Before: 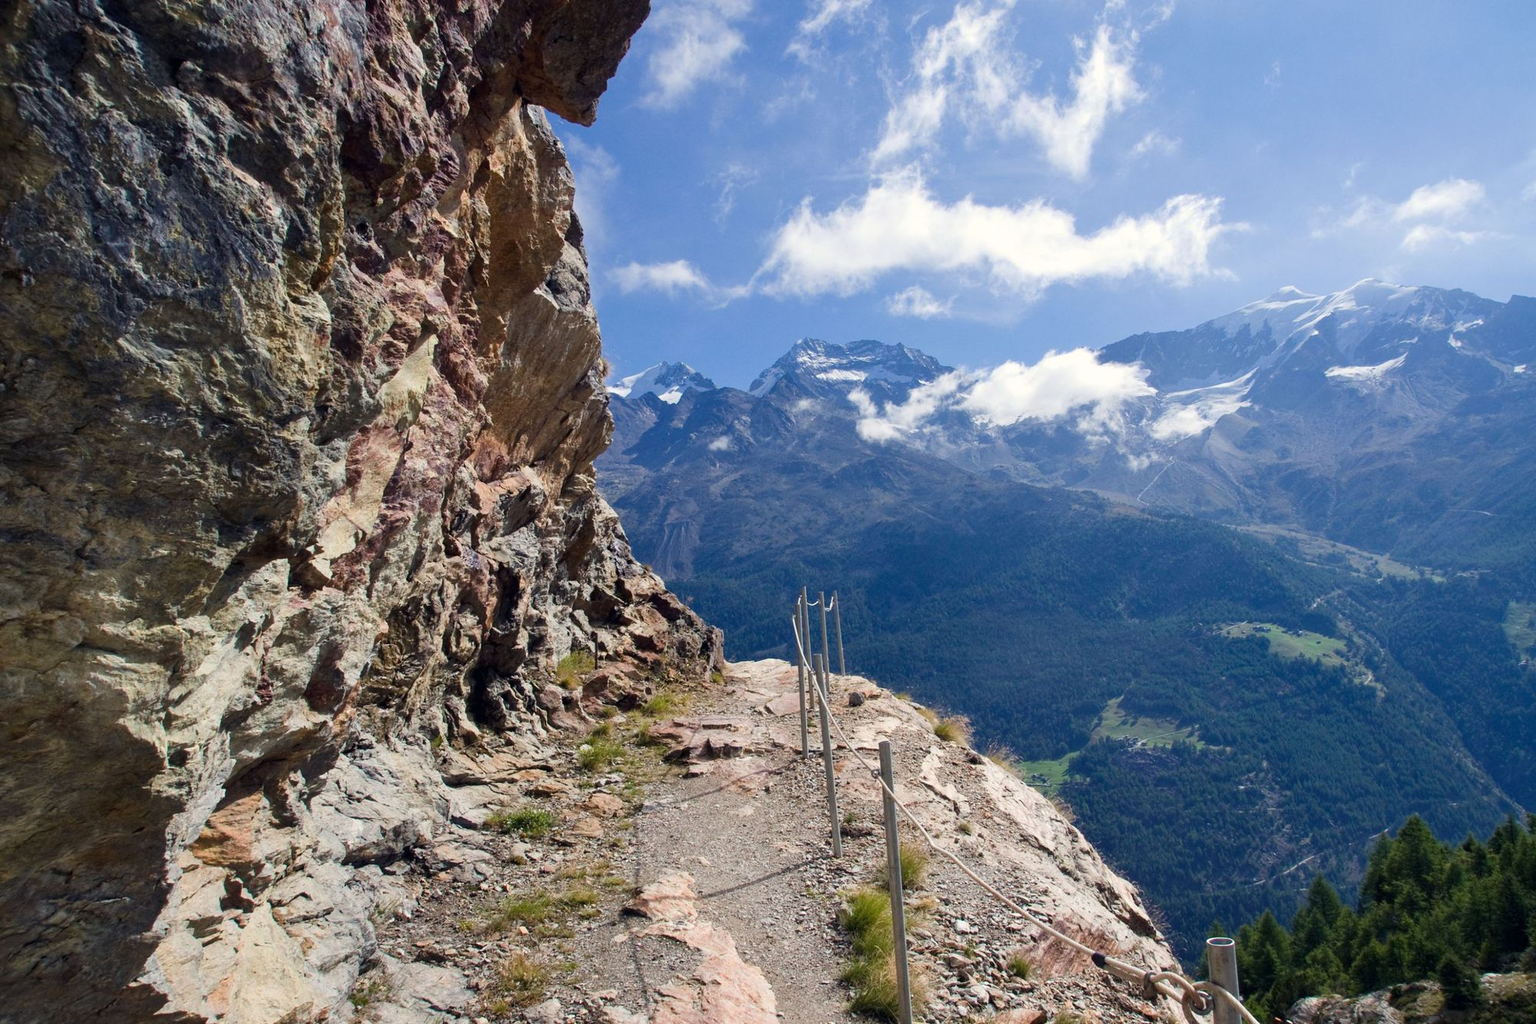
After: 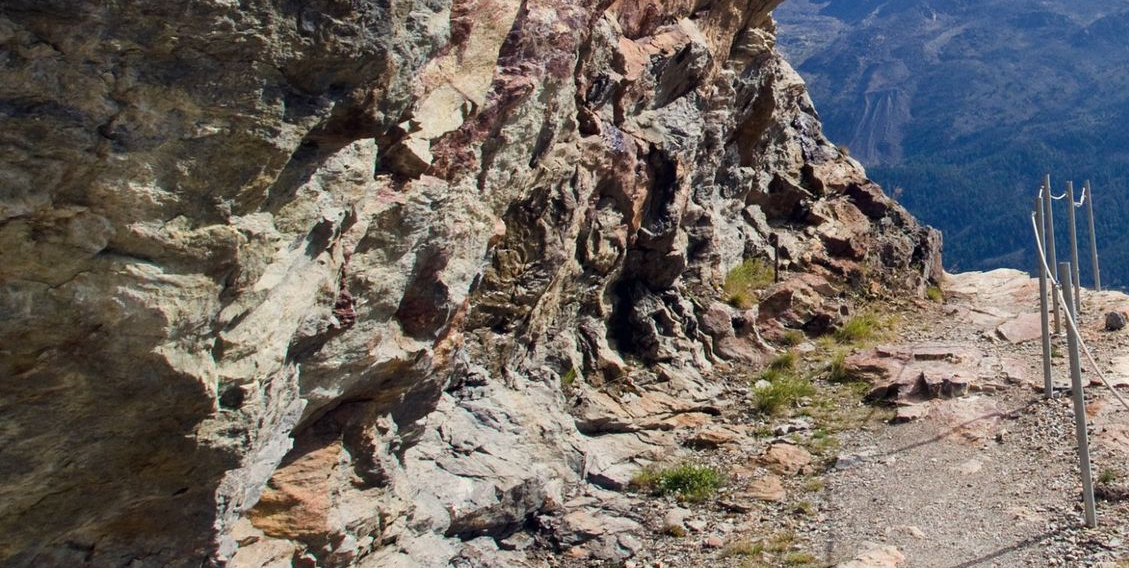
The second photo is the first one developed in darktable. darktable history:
crop: top 44.22%, right 43.51%, bottom 13.166%
